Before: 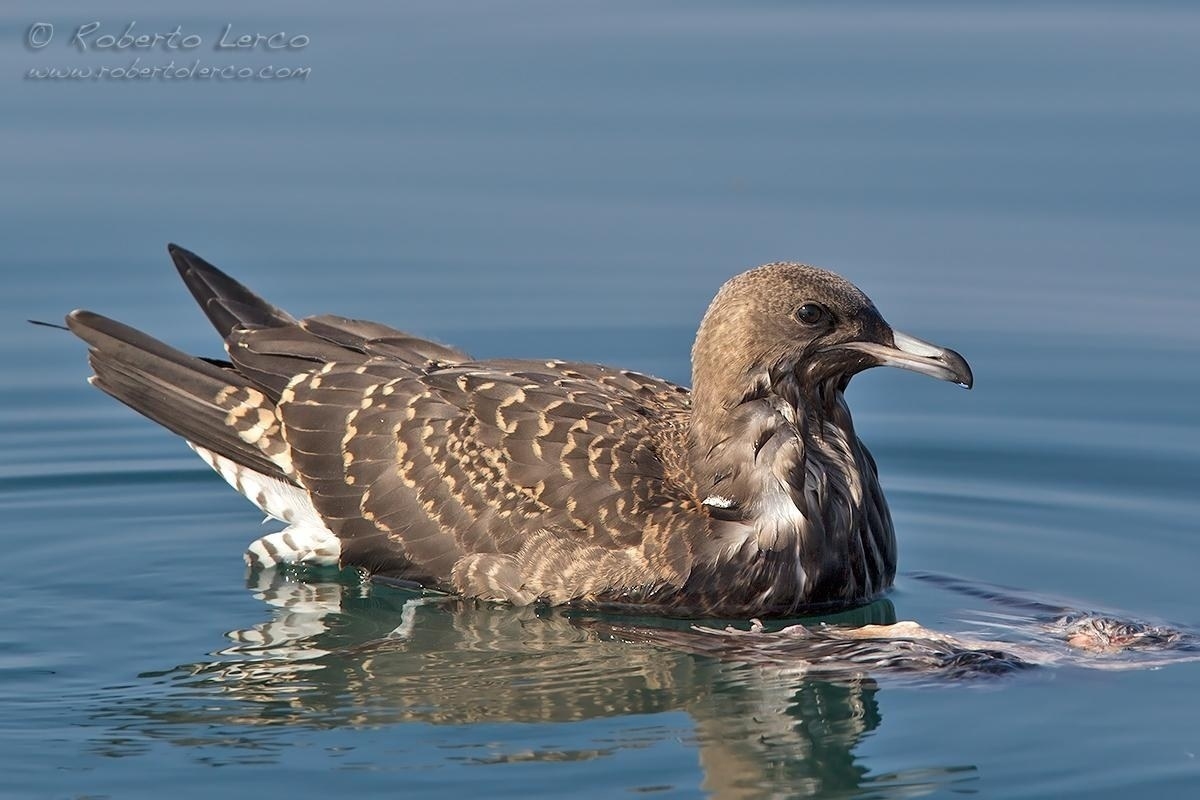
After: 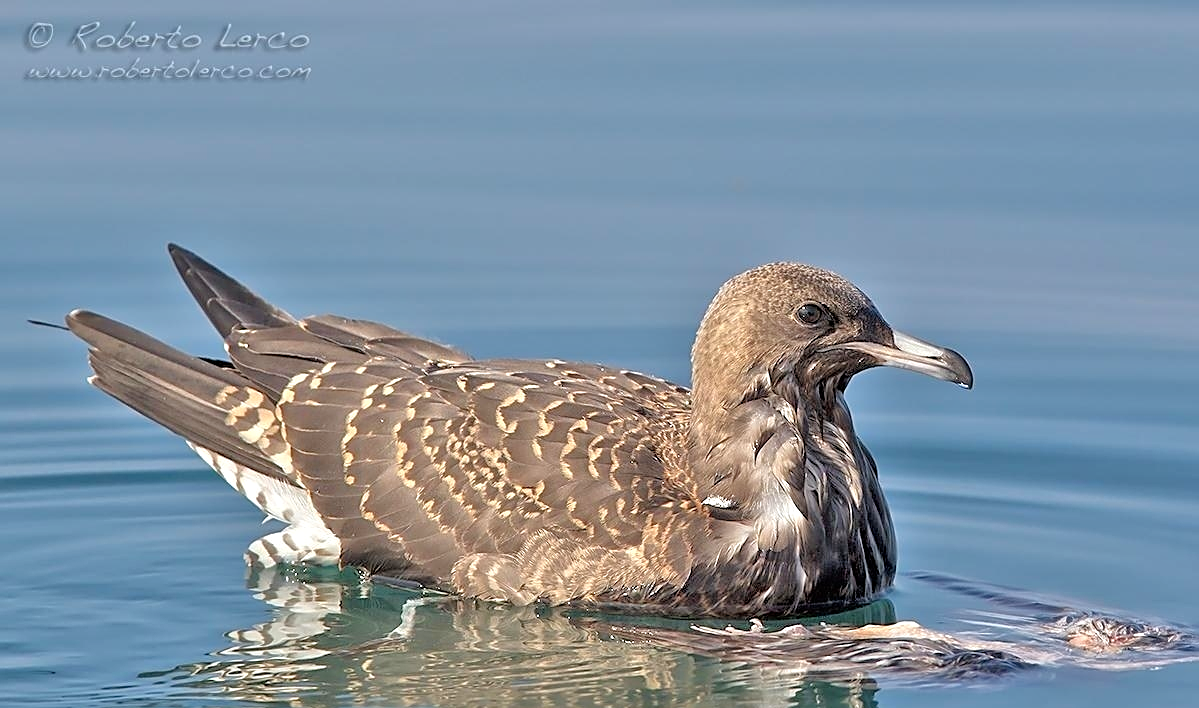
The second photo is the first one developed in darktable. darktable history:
tone equalizer: -7 EV 0.15 EV, -6 EV 0.6 EV, -5 EV 1.15 EV, -4 EV 1.33 EV, -3 EV 1.15 EV, -2 EV 0.6 EV, -1 EV 0.15 EV, mask exposure compensation -0.5 EV
crop and rotate: top 0%, bottom 11.49%
sharpen: on, module defaults
